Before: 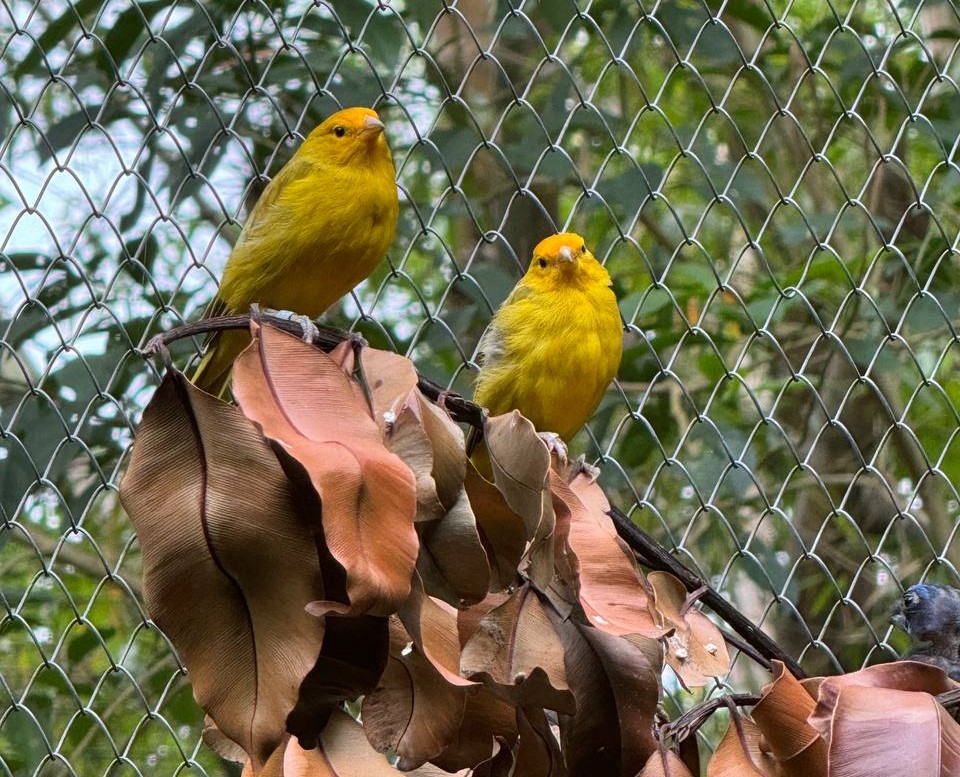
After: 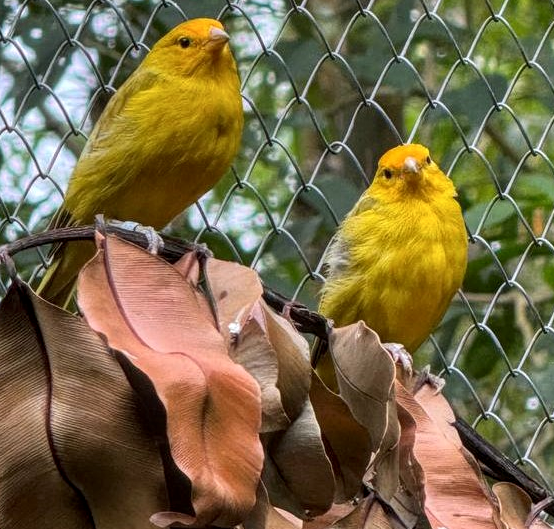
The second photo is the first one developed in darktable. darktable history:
crop: left 16.213%, top 11.476%, right 26.056%, bottom 20.415%
local contrast: on, module defaults
